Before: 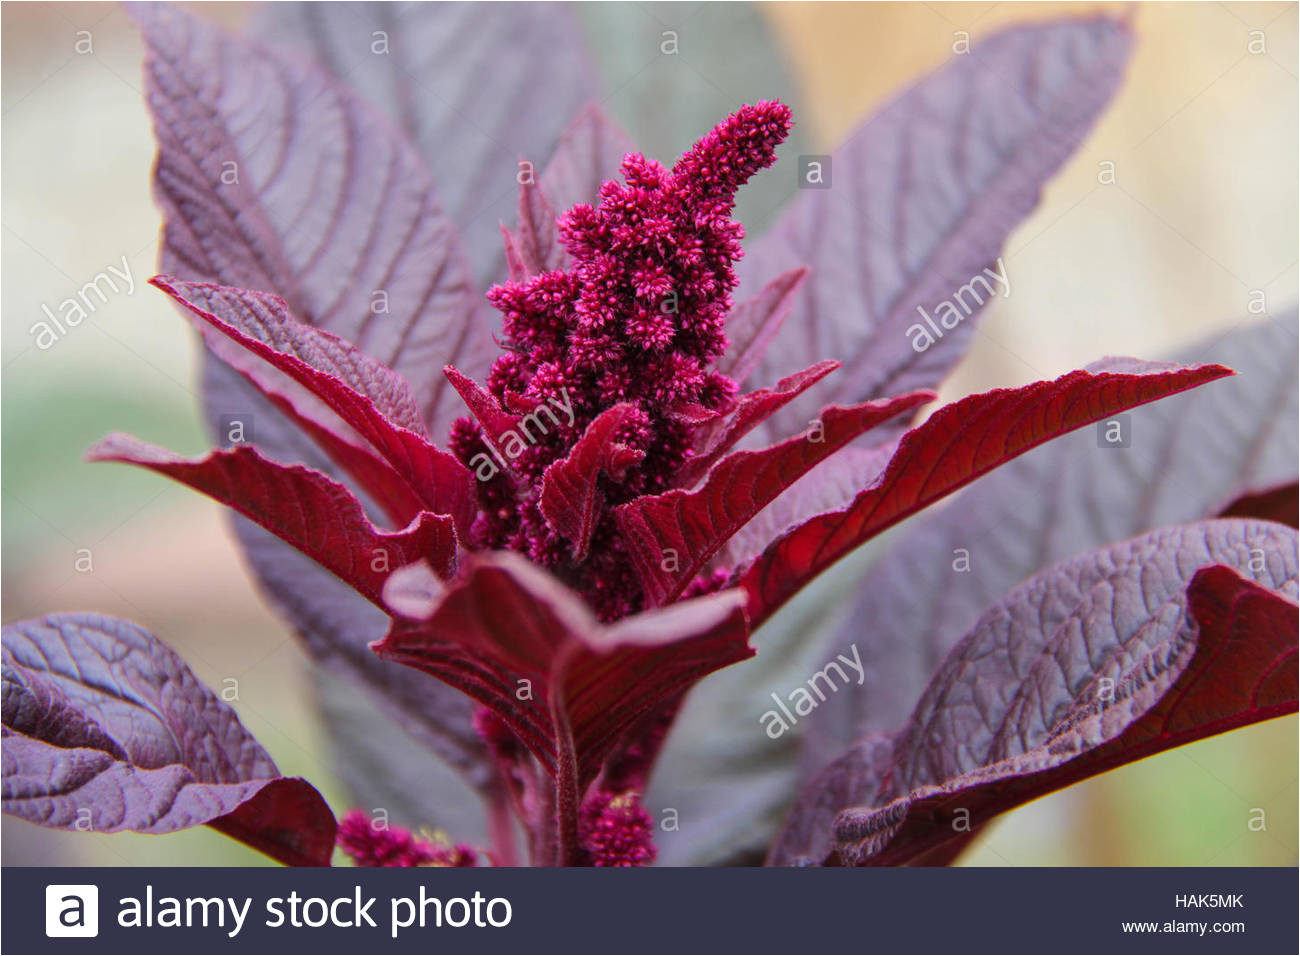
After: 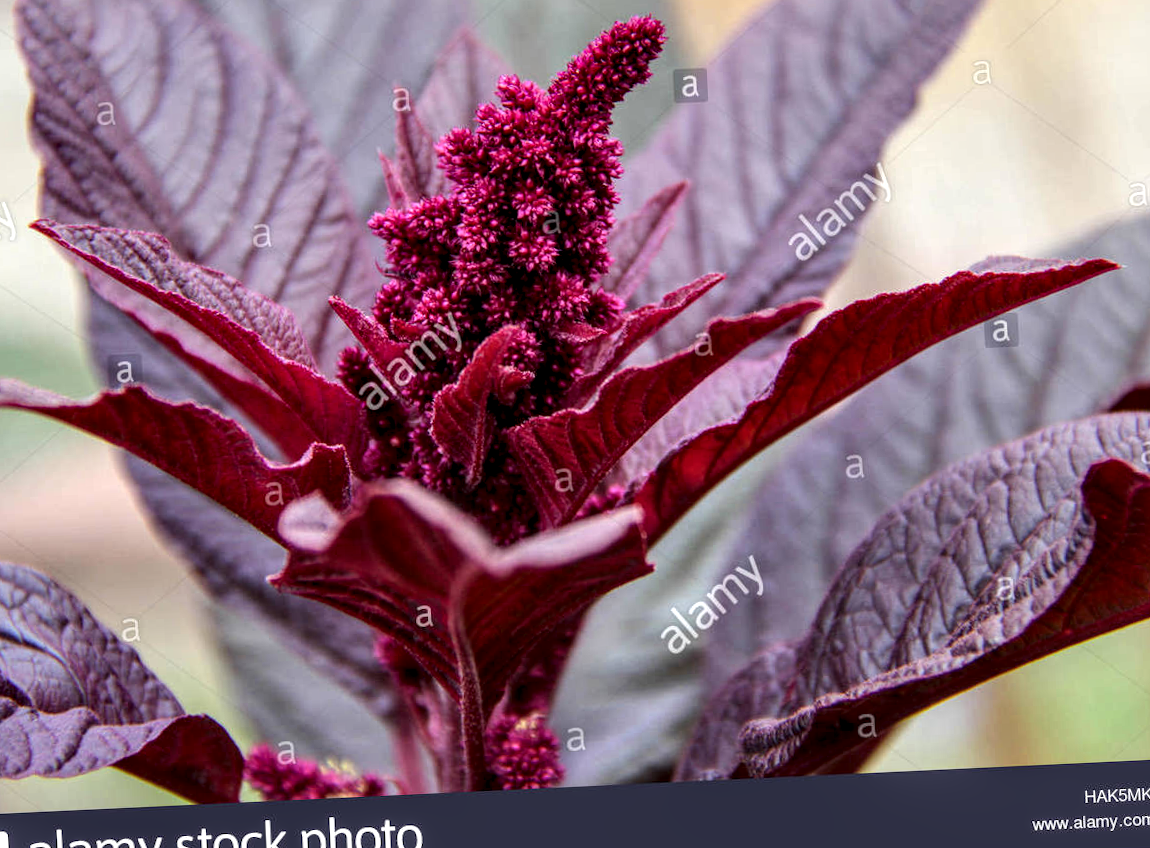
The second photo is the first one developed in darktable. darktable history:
crop and rotate: angle 2.69°, left 5.921%, top 5.704%
local contrast: highlights 63%, shadows 54%, detail 169%, midtone range 0.508
